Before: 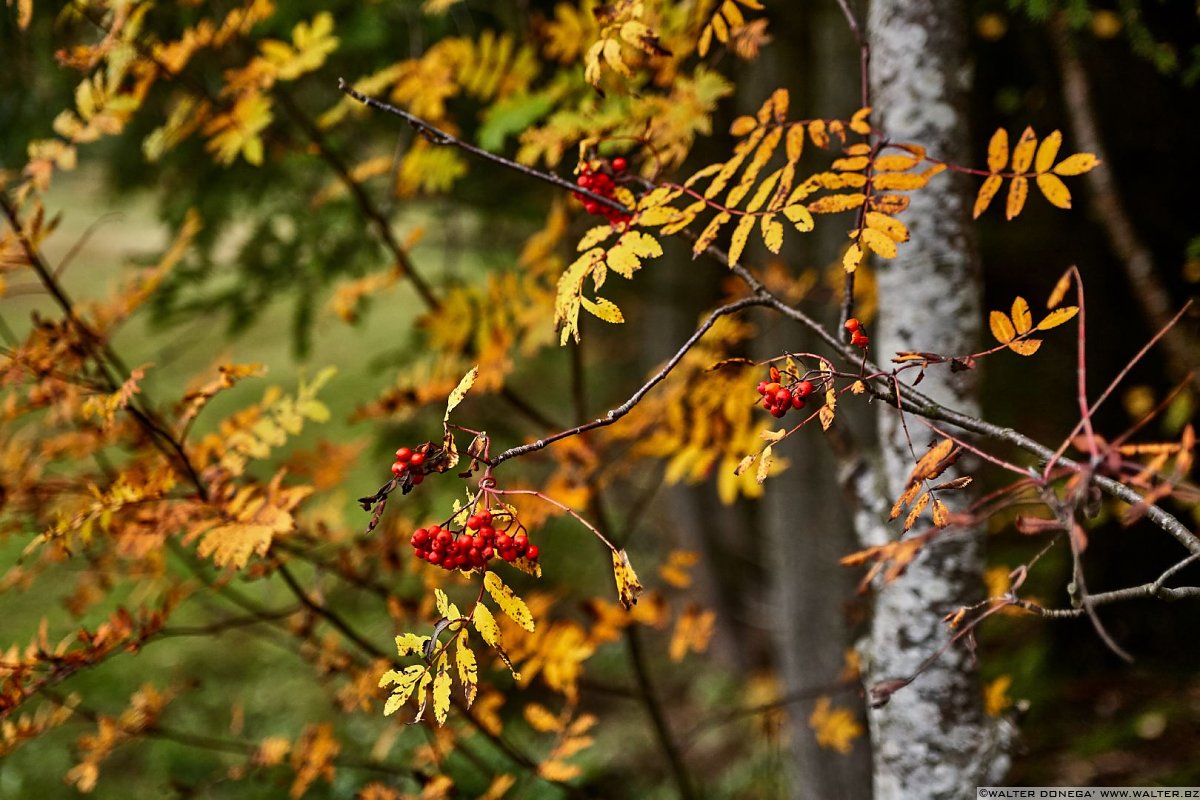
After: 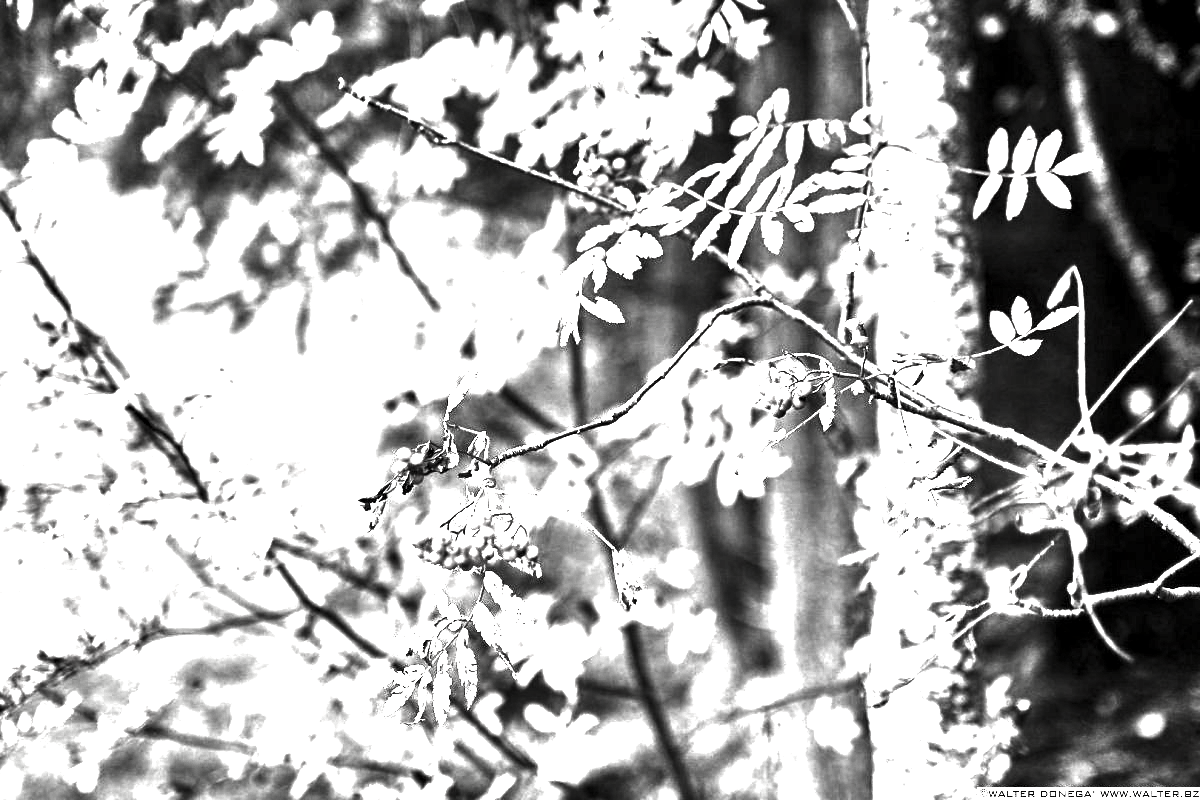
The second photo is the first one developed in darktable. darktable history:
exposure: black level correction 0, exposure 3.898 EV, compensate exposure bias true, compensate highlight preservation false
local contrast: highlights 107%, shadows 100%, detail 131%, midtone range 0.2
contrast brightness saturation: contrast -0.035, brightness -0.584, saturation -0.992
color balance rgb: highlights gain › chroma 2.015%, highlights gain › hue 64.62°, perceptual saturation grading › global saturation 0.102%, perceptual saturation grading › highlights -19.739%, perceptual saturation grading › shadows 19.467%, contrast -9.427%
